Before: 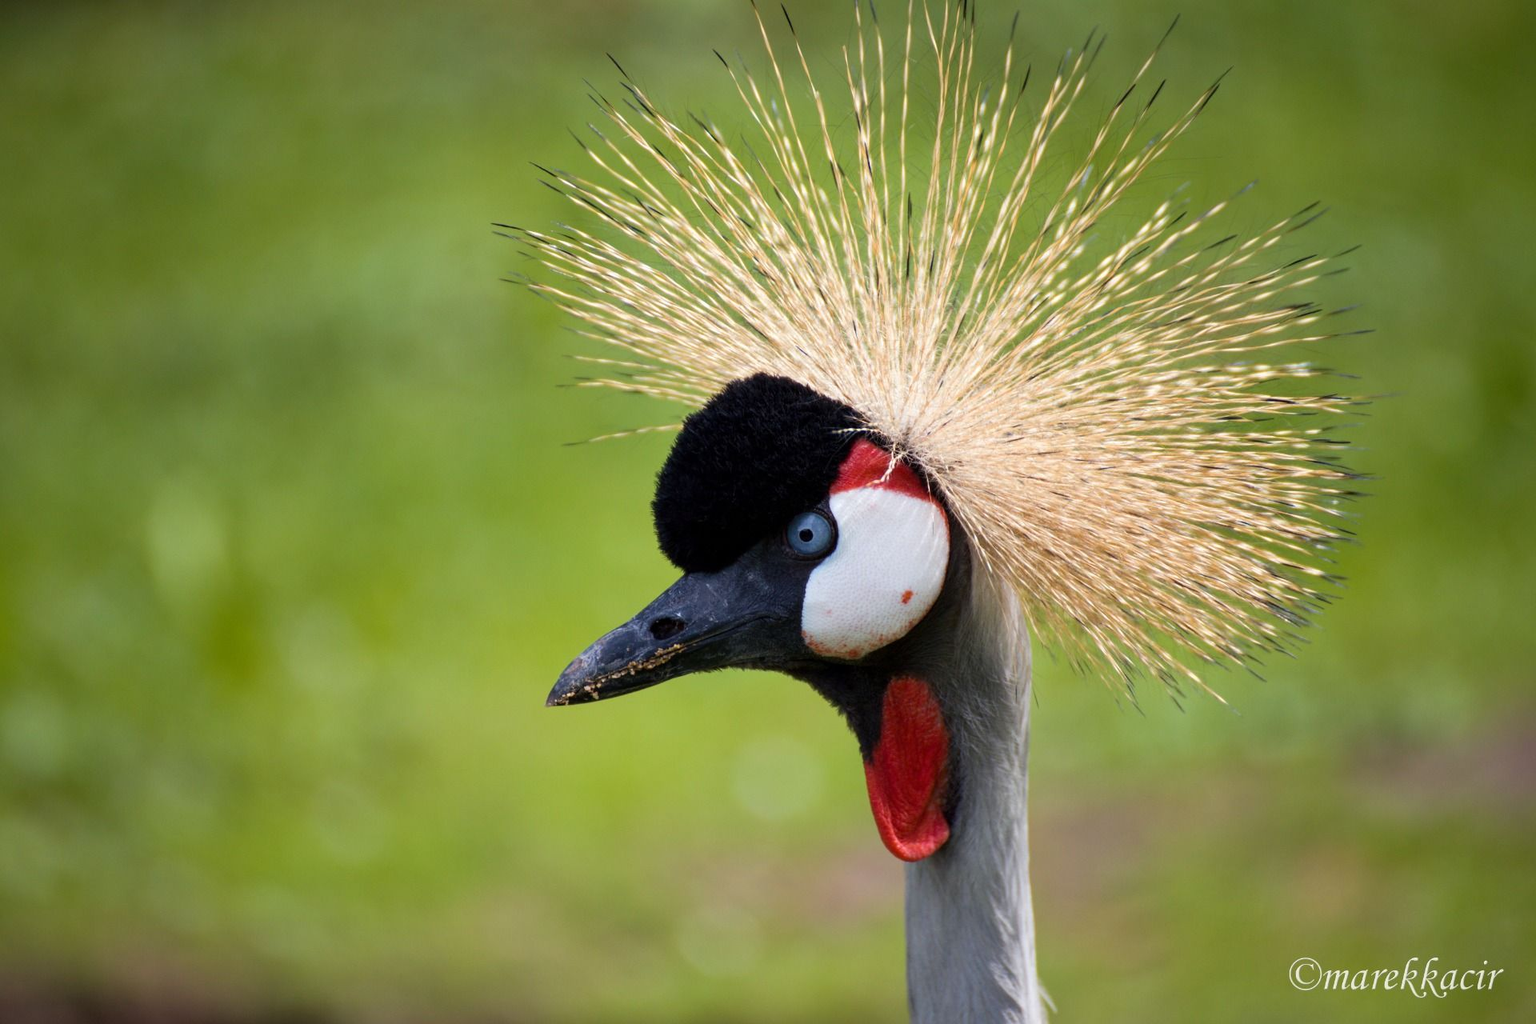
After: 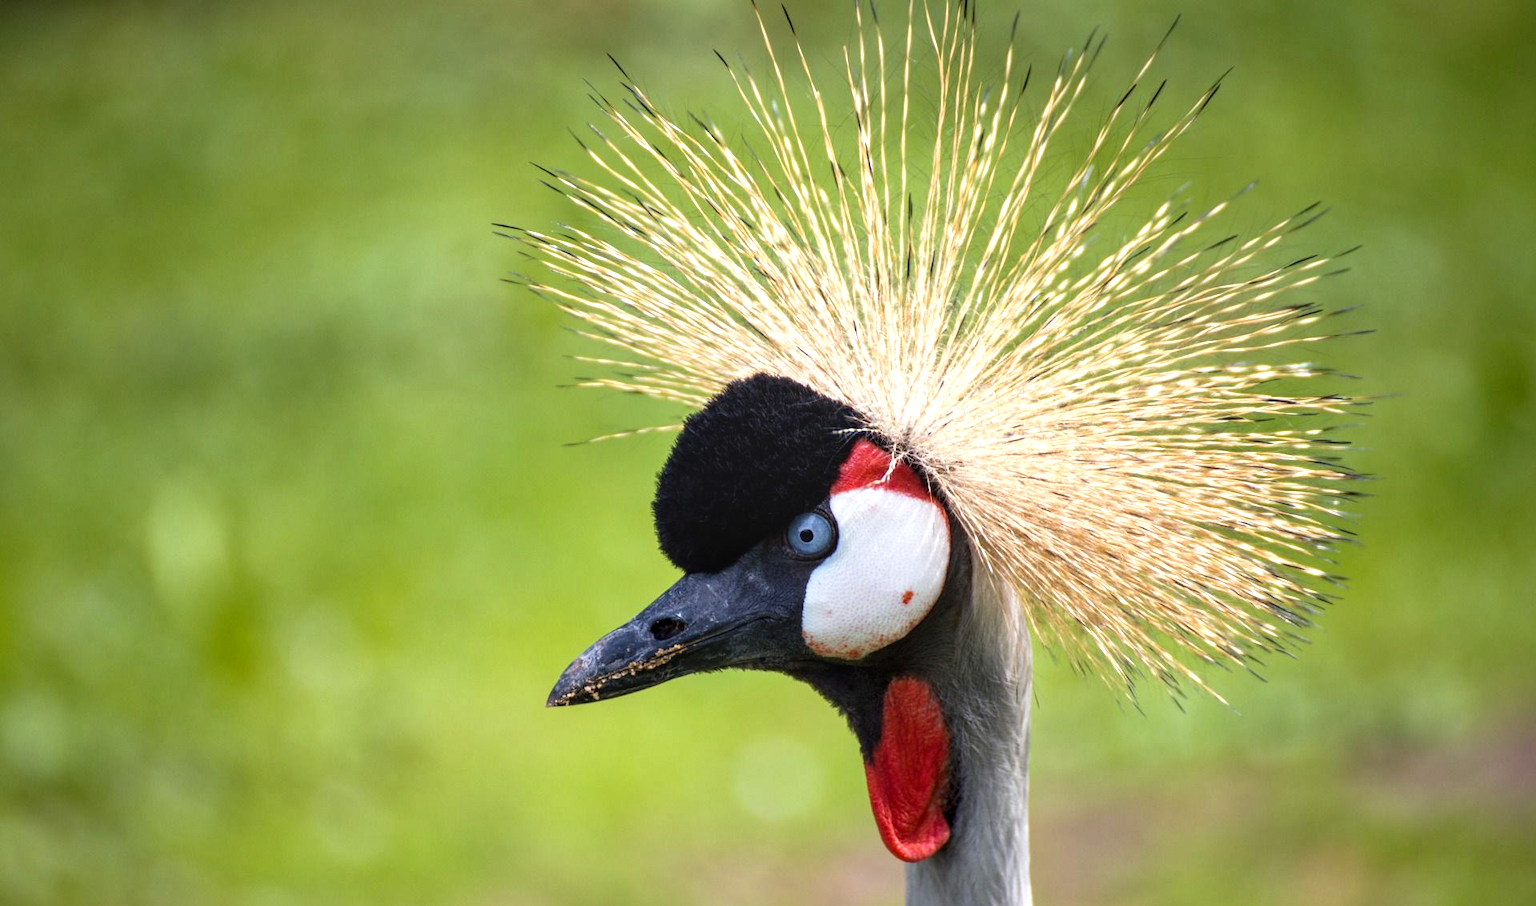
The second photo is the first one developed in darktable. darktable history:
local contrast: on, module defaults
crop and rotate: top 0%, bottom 11.49%
exposure: black level correction 0, exposure 0.5 EV, compensate exposure bias true, compensate highlight preservation false
